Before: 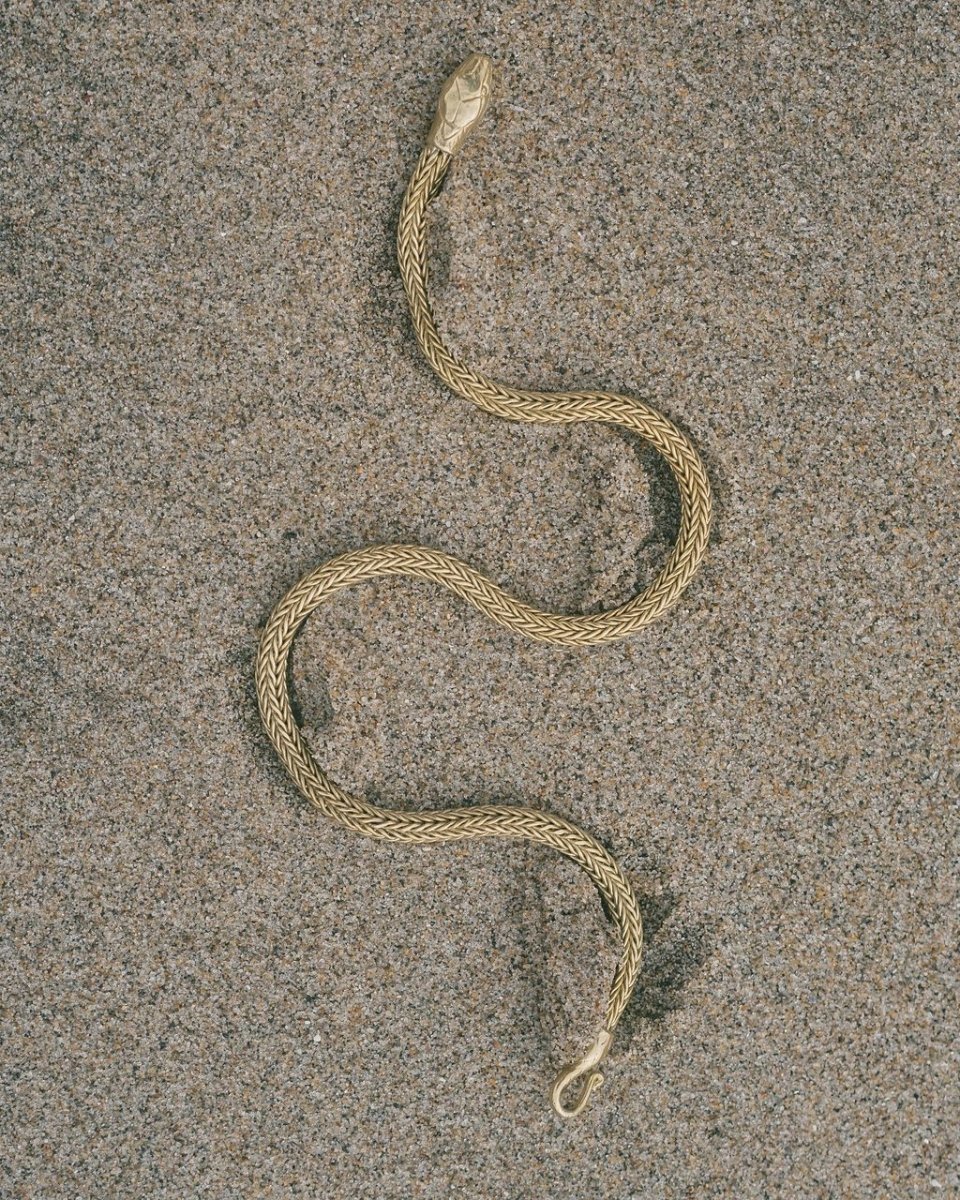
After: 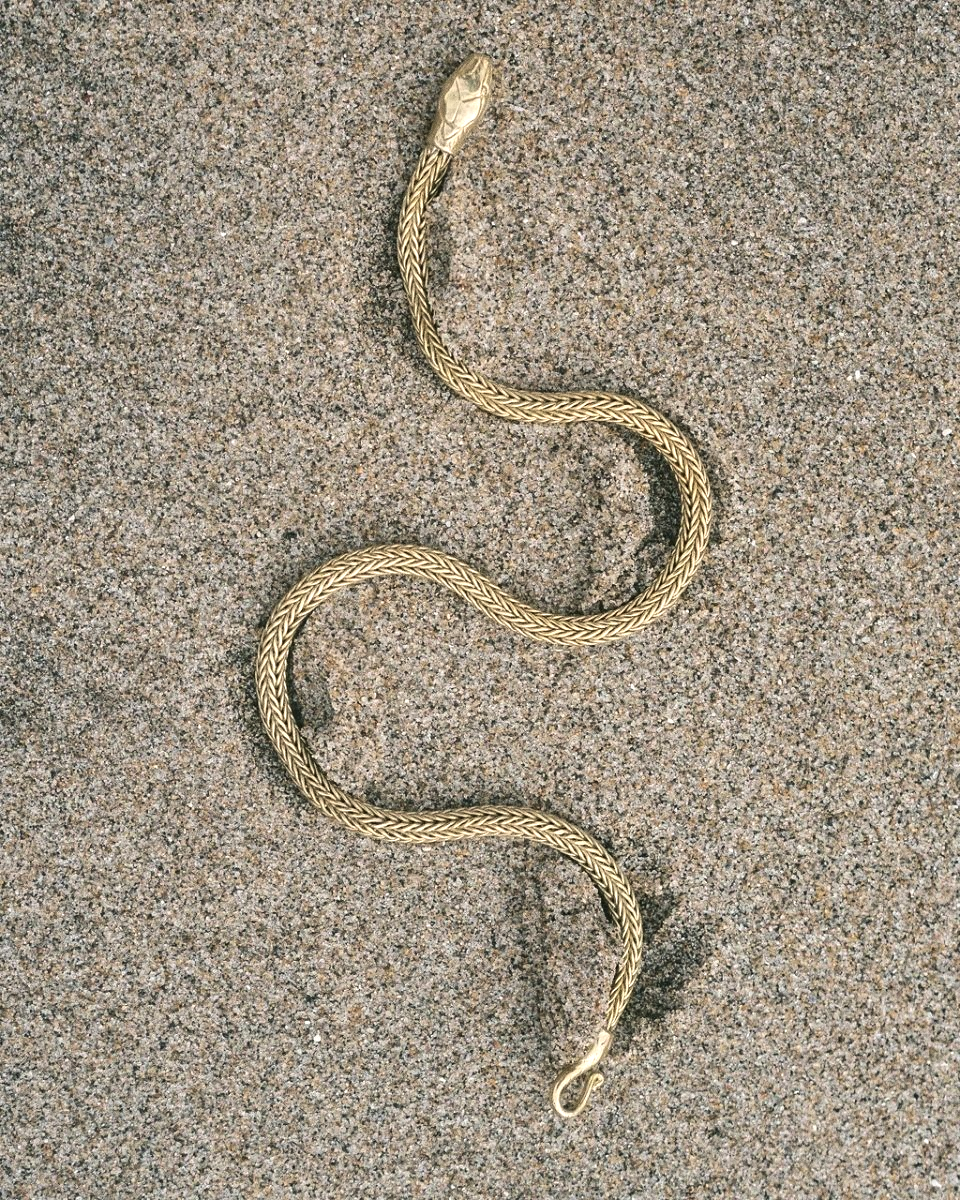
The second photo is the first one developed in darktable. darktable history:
grain: strength 26%
tone equalizer: -8 EV -0.75 EV, -7 EV -0.7 EV, -6 EV -0.6 EV, -5 EV -0.4 EV, -3 EV 0.4 EV, -2 EV 0.6 EV, -1 EV 0.7 EV, +0 EV 0.75 EV, edges refinement/feathering 500, mask exposure compensation -1.57 EV, preserve details no
